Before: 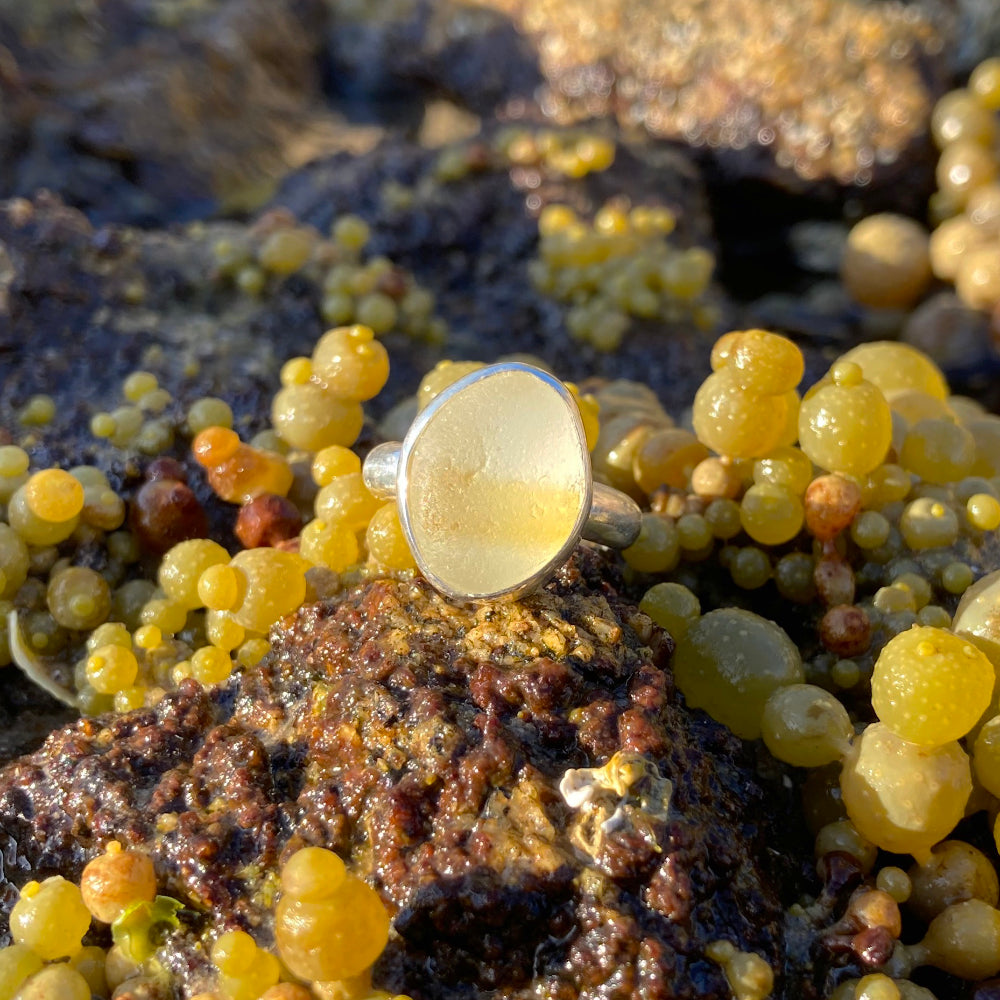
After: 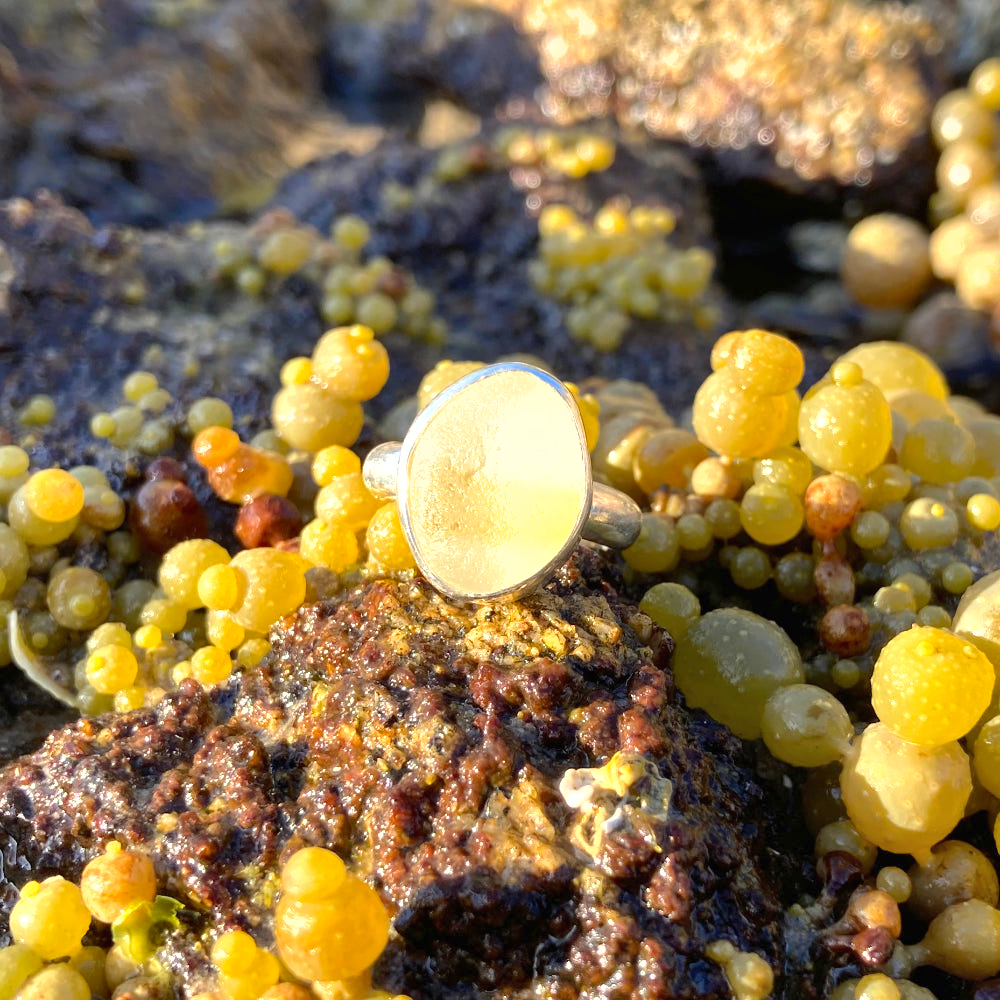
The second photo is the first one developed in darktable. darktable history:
shadows and highlights: radius 108.52, shadows 40.68, highlights -72.88, low approximation 0.01, soften with gaussian
exposure: black level correction 0, exposure 0.7 EV, compensate exposure bias true, compensate highlight preservation false
